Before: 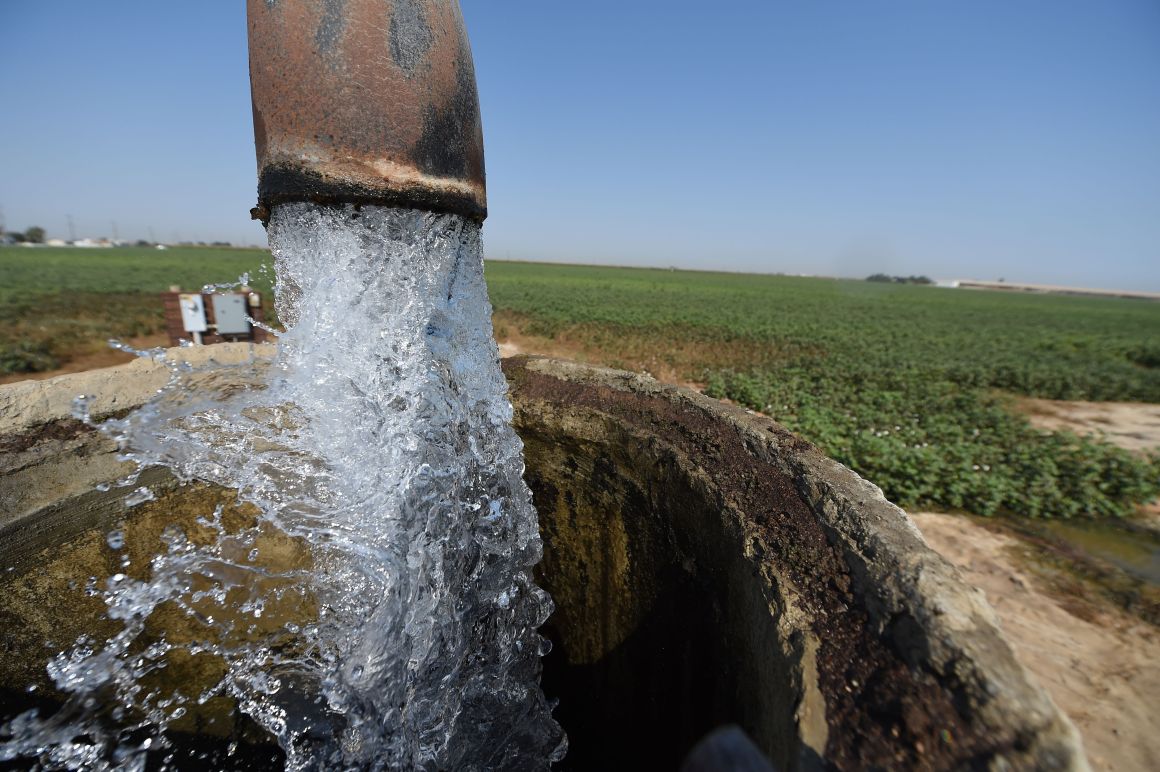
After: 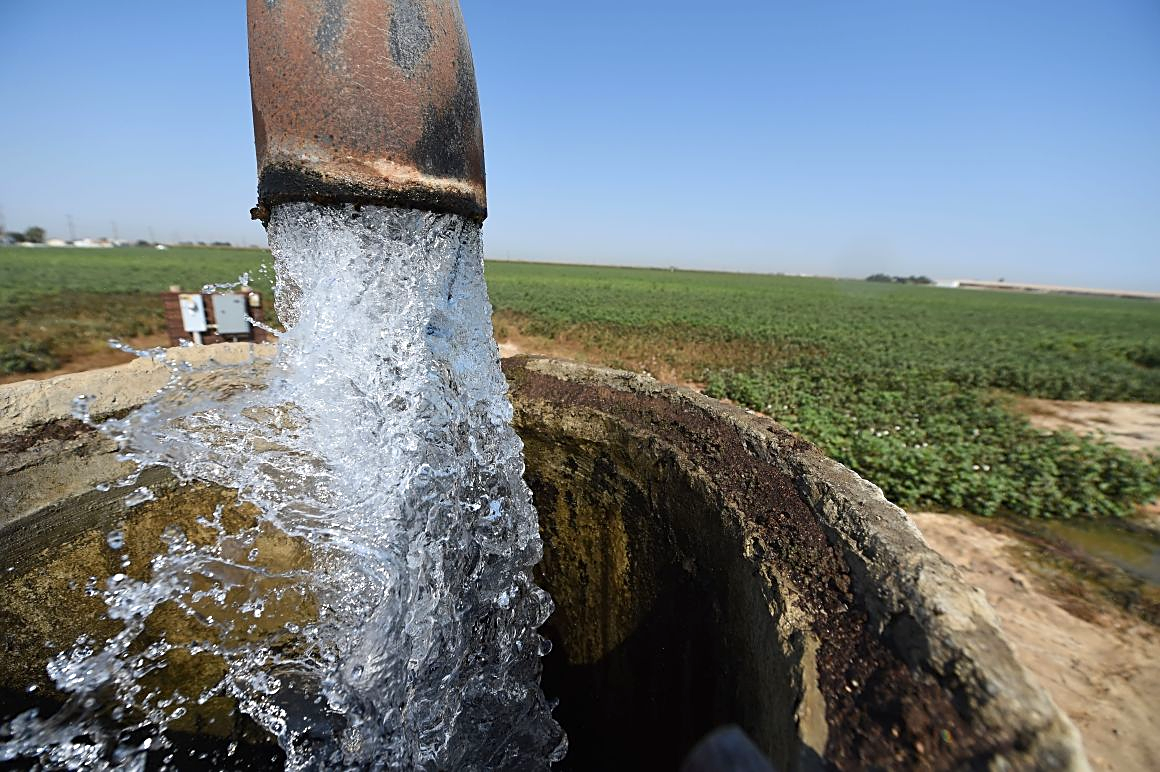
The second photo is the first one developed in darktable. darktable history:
contrast brightness saturation: contrast 0.105, brightness 0.039, saturation 0.086
sharpen: on, module defaults
exposure: exposure 0.2 EV, compensate highlight preservation false
